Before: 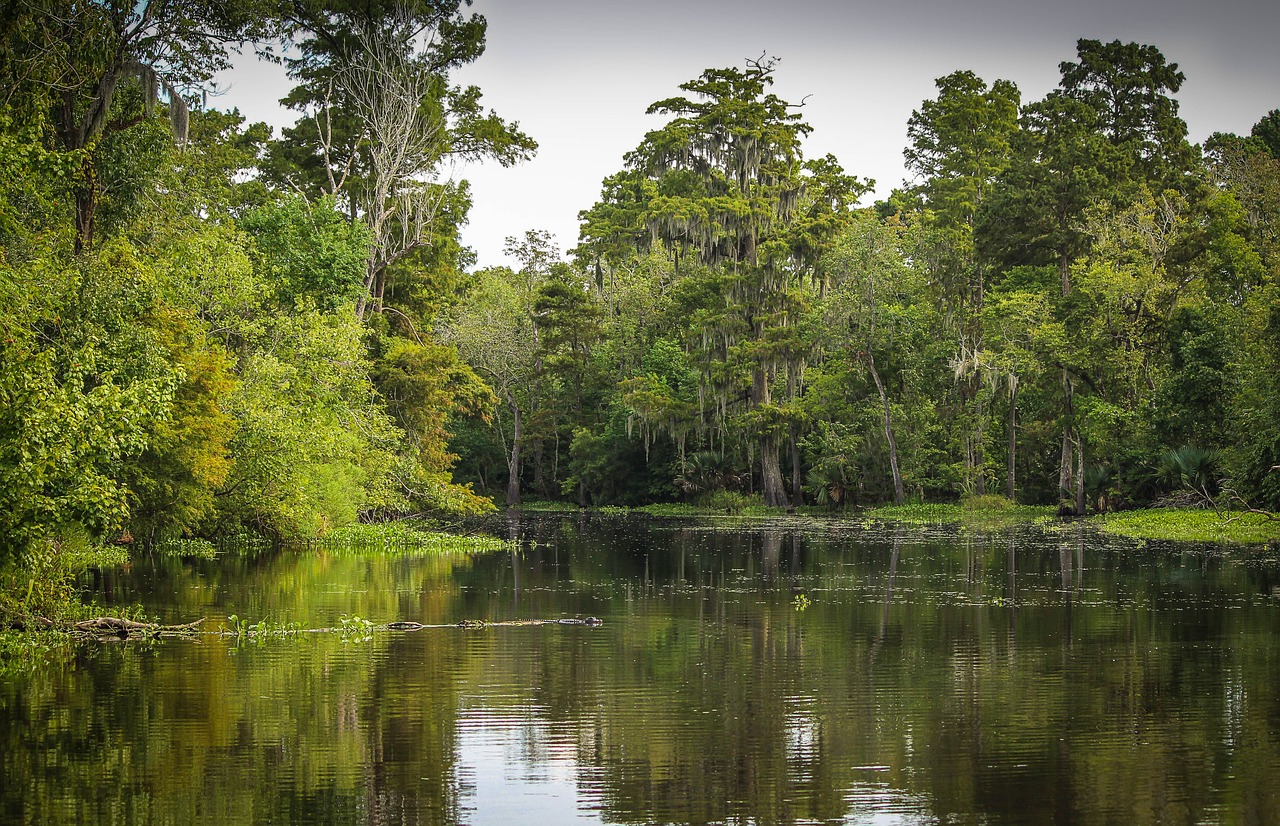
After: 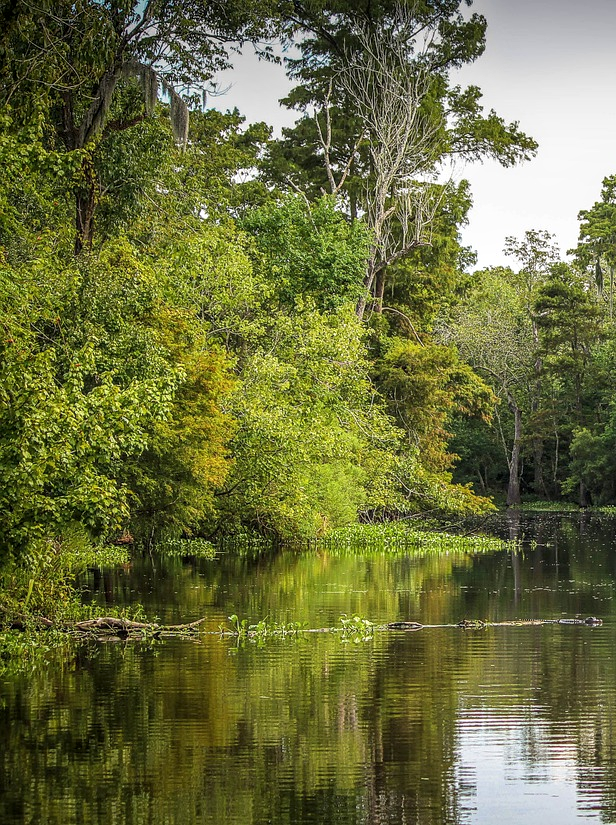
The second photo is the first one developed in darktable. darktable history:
local contrast: on, module defaults
crop and rotate: left 0.039%, top 0%, right 51.786%
